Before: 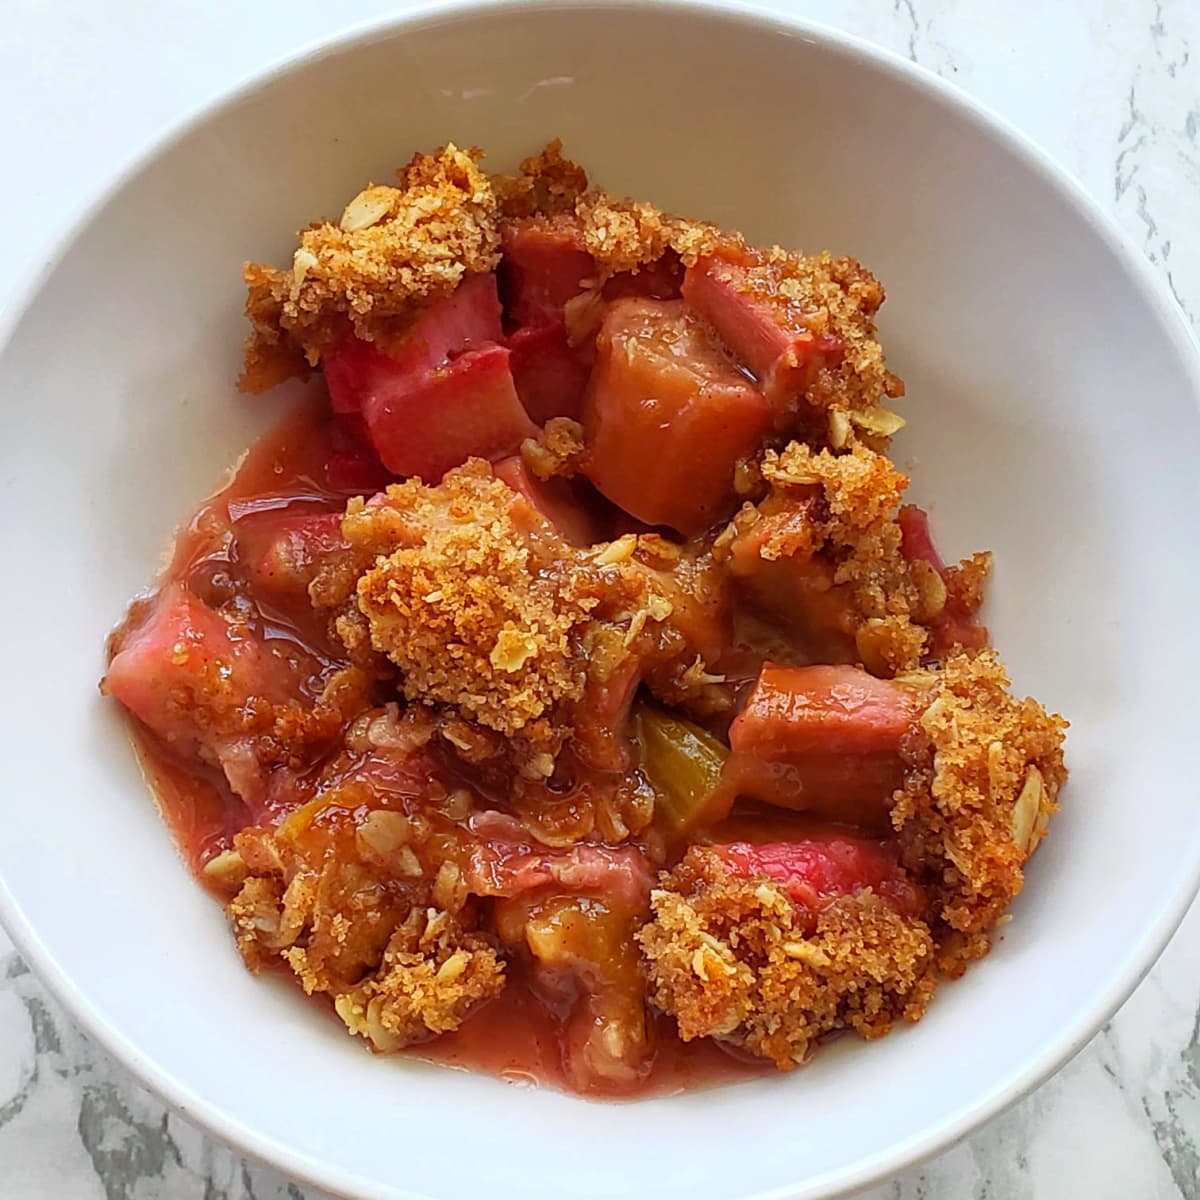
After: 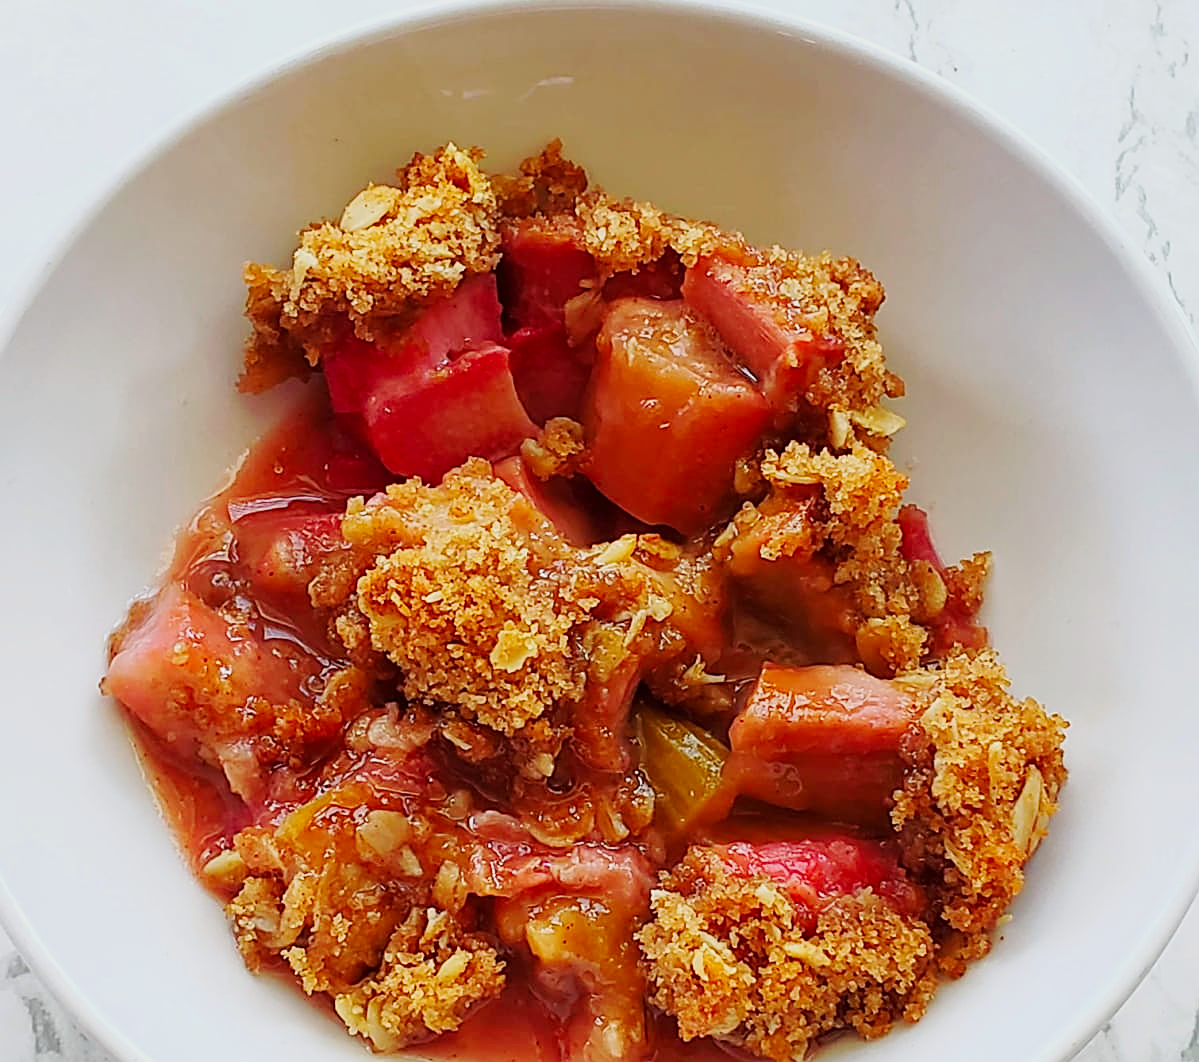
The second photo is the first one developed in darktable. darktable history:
crop and rotate: top 0%, bottom 11.418%
base curve: curves: ch0 [(0, 0) (0.025, 0.046) (0.112, 0.277) (0.467, 0.74) (0.814, 0.929) (1, 0.942)], preserve colors none
exposure: black level correction 0, exposure -0.813 EV, compensate highlight preservation false
sharpen: on, module defaults
